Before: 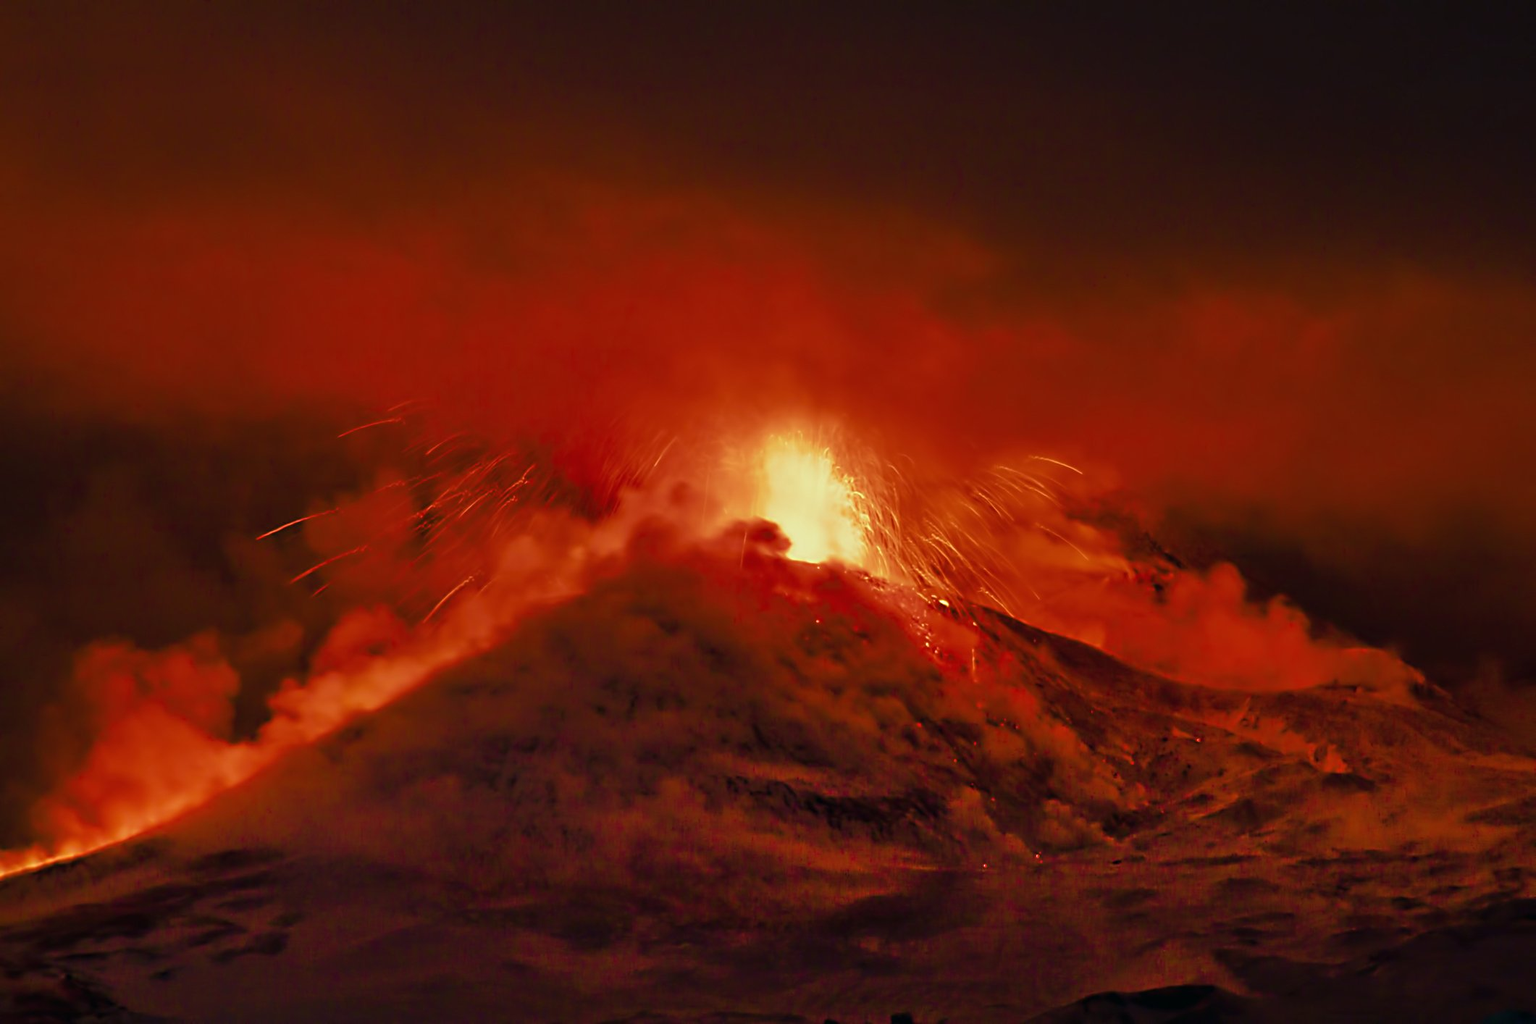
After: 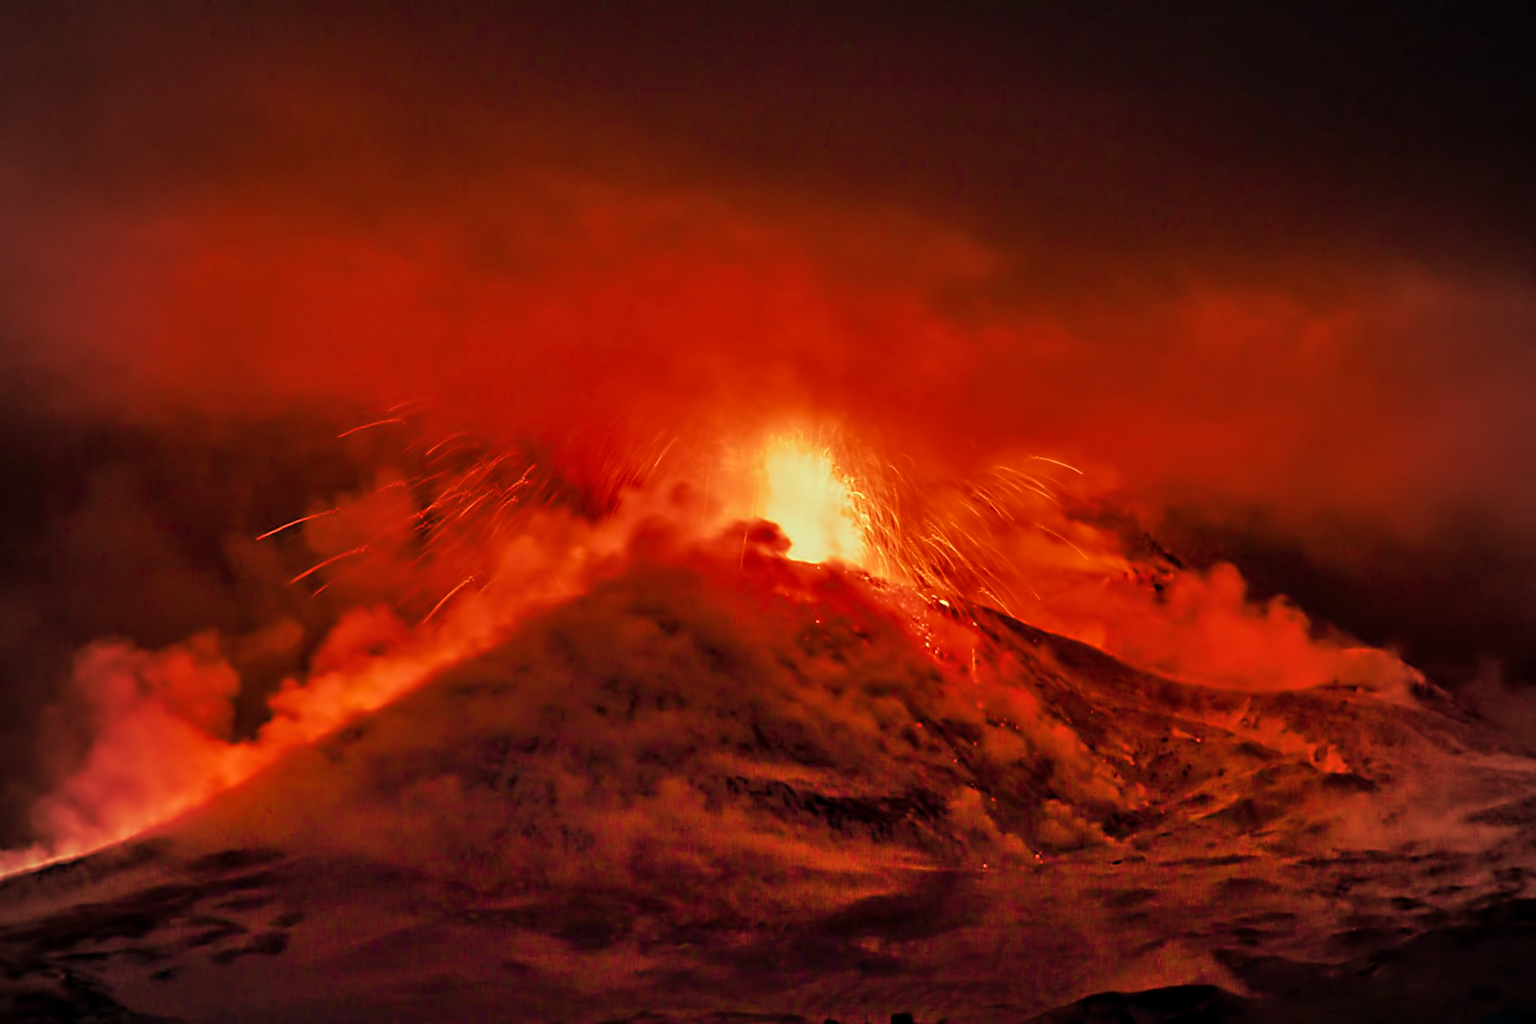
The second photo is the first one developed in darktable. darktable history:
local contrast: detail 110%
shadows and highlights: shadows 31.83, highlights -32.54, soften with gaussian
vignetting: on, module defaults
